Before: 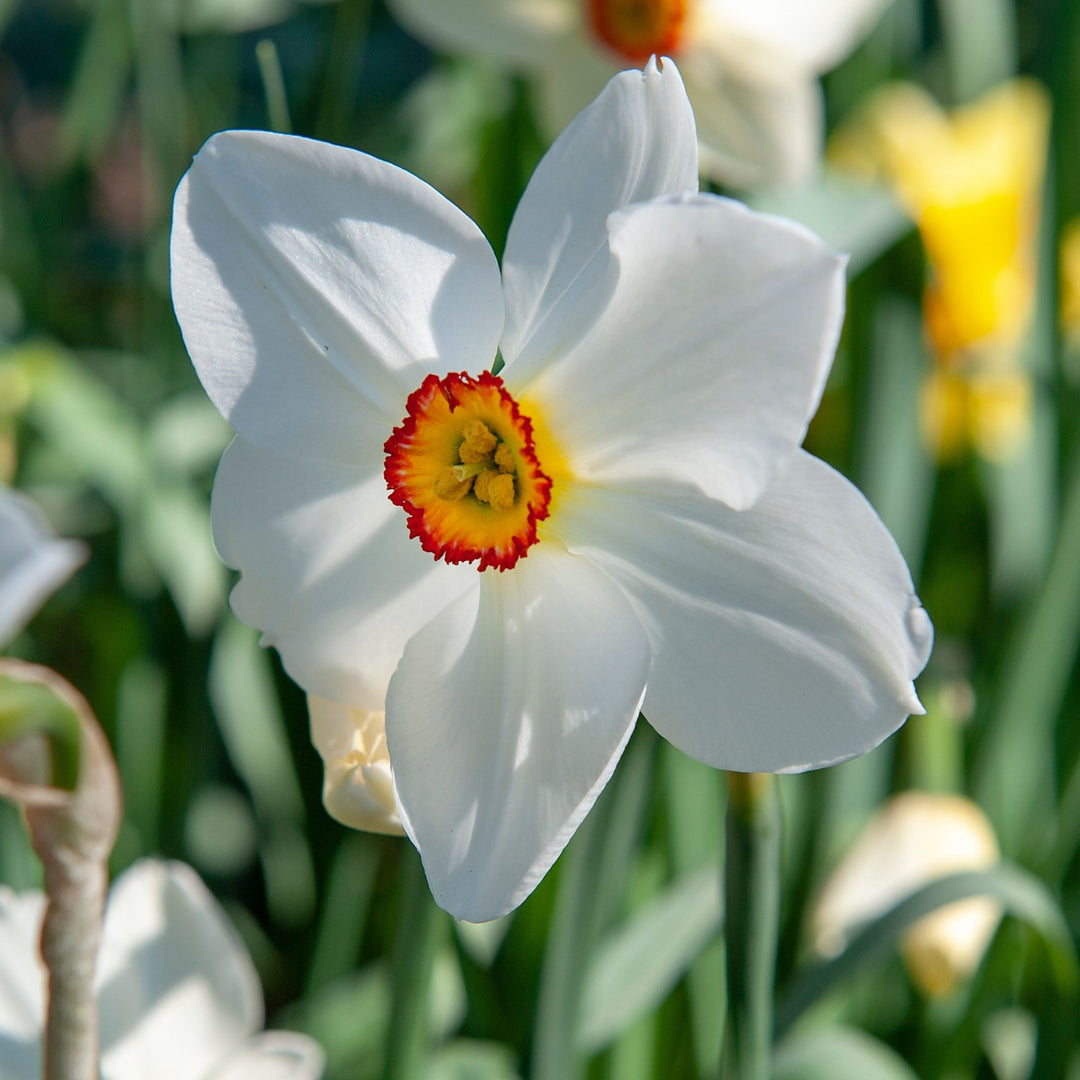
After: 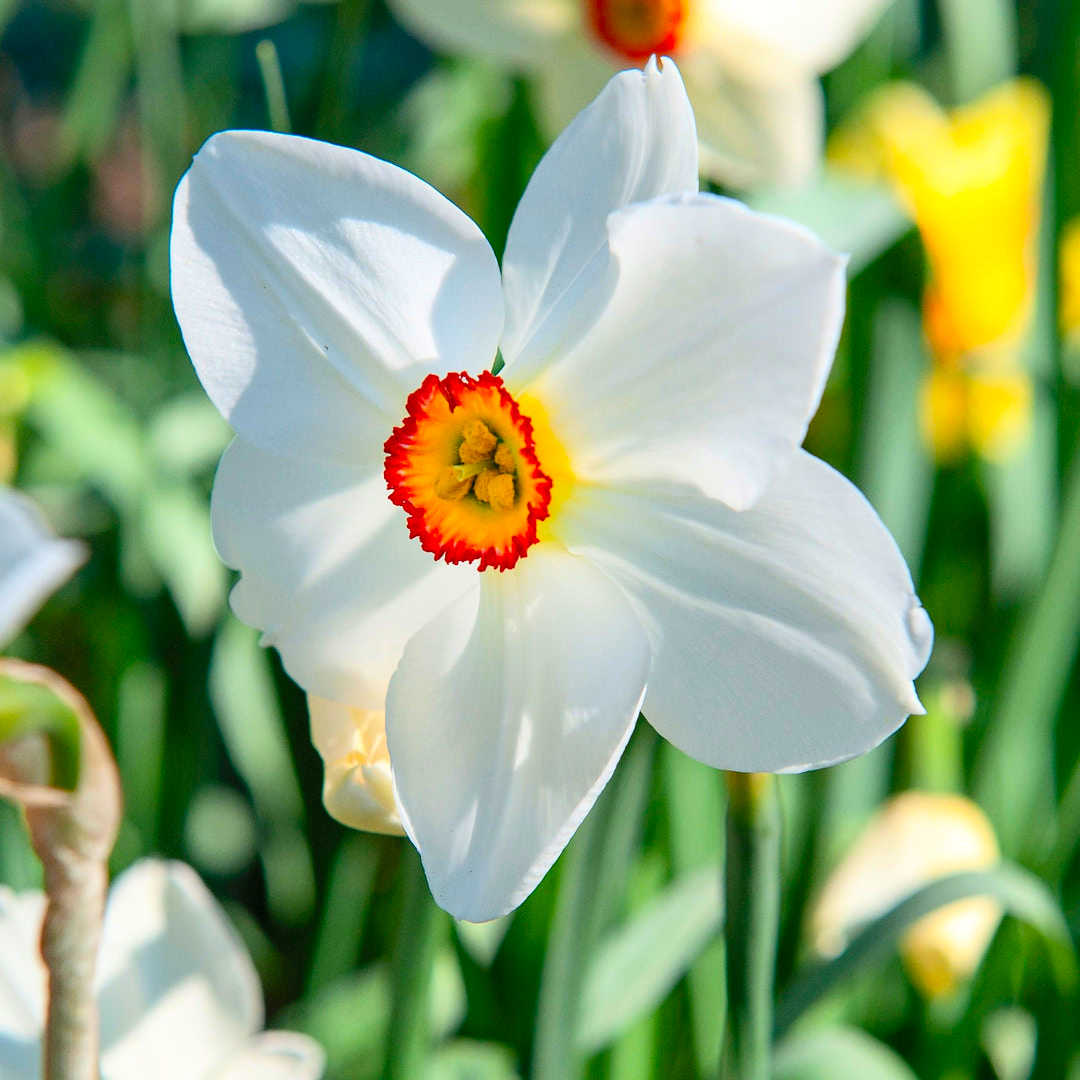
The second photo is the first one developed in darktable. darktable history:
color correction: saturation 0.85
levels: mode automatic
contrast brightness saturation: contrast 0.2, brightness 0.2, saturation 0.8
